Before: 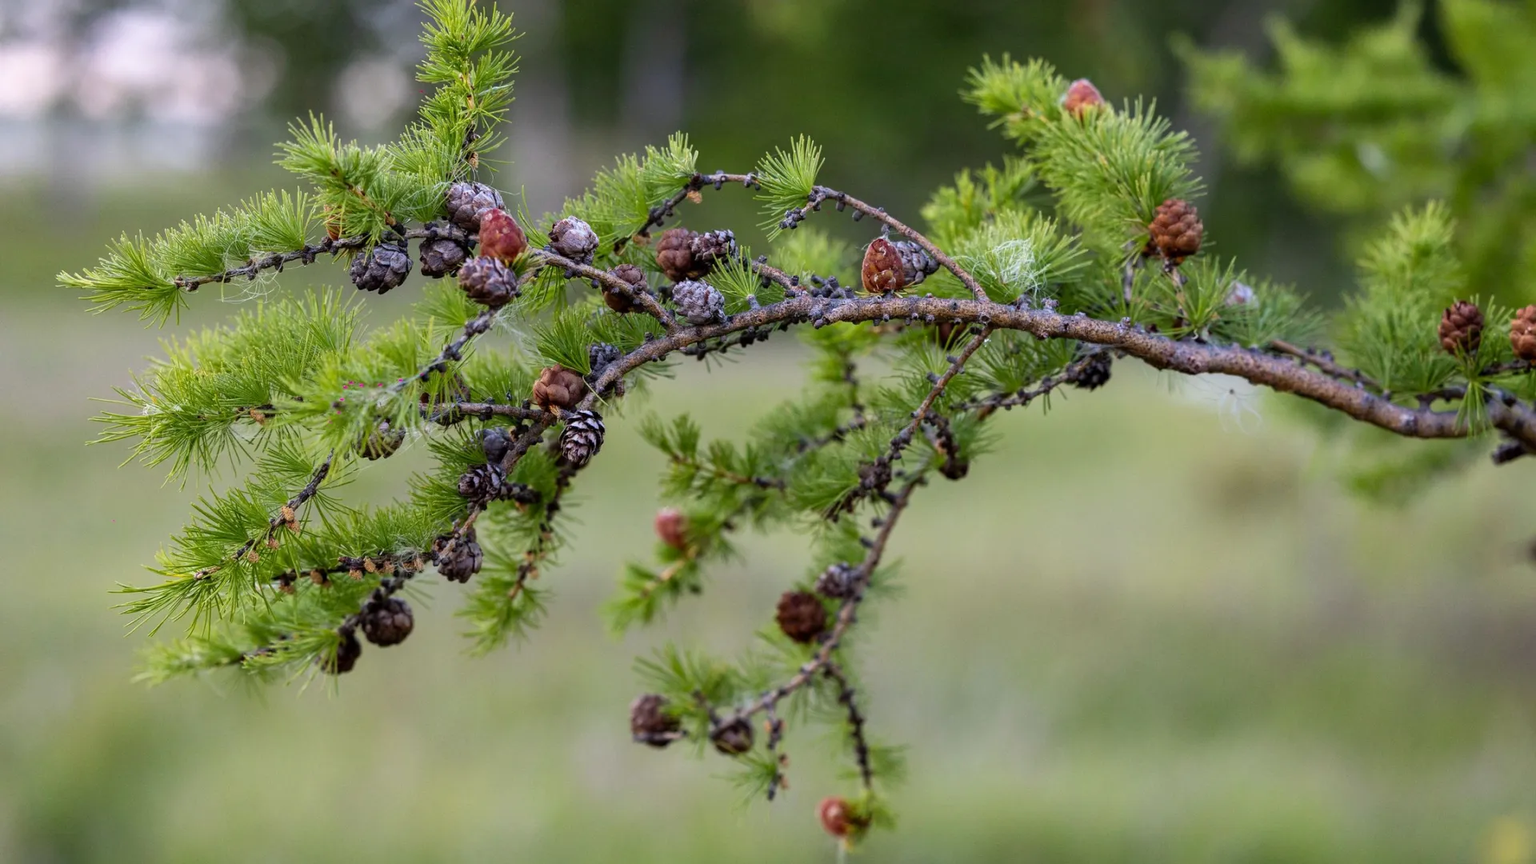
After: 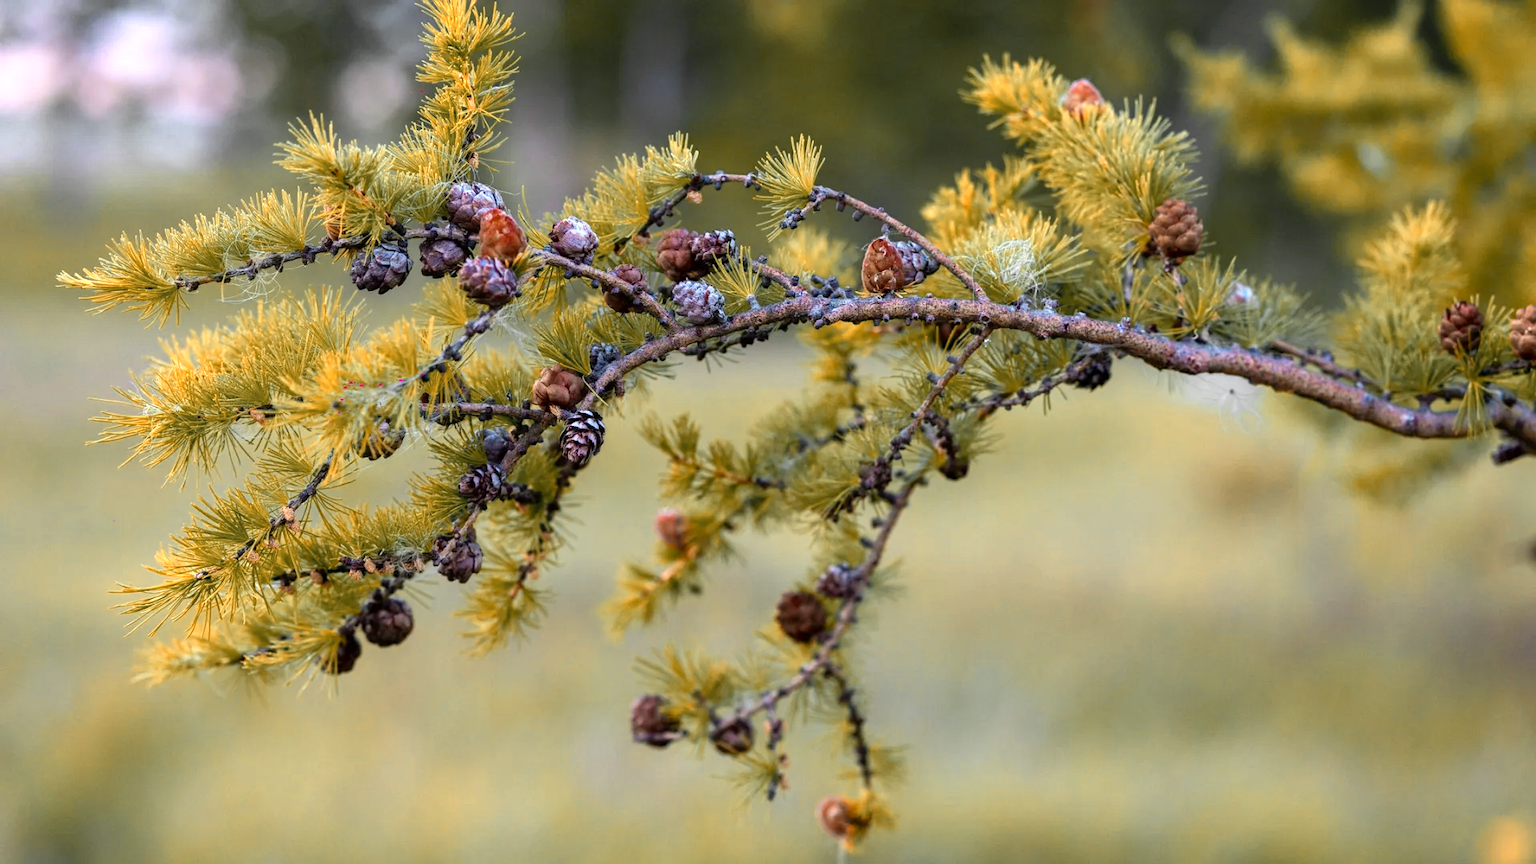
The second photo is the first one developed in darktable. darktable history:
color zones: curves: ch0 [(0.009, 0.528) (0.136, 0.6) (0.255, 0.586) (0.39, 0.528) (0.522, 0.584) (0.686, 0.736) (0.849, 0.561)]; ch1 [(0.045, 0.781) (0.14, 0.416) (0.257, 0.695) (0.442, 0.032) (0.738, 0.338) (0.818, 0.632) (0.891, 0.741) (1, 0.704)]; ch2 [(0, 0.667) (0.141, 0.52) (0.26, 0.37) (0.474, 0.432) (0.743, 0.286)]
exposure: exposure 0.2 EV, compensate highlight preservation false
